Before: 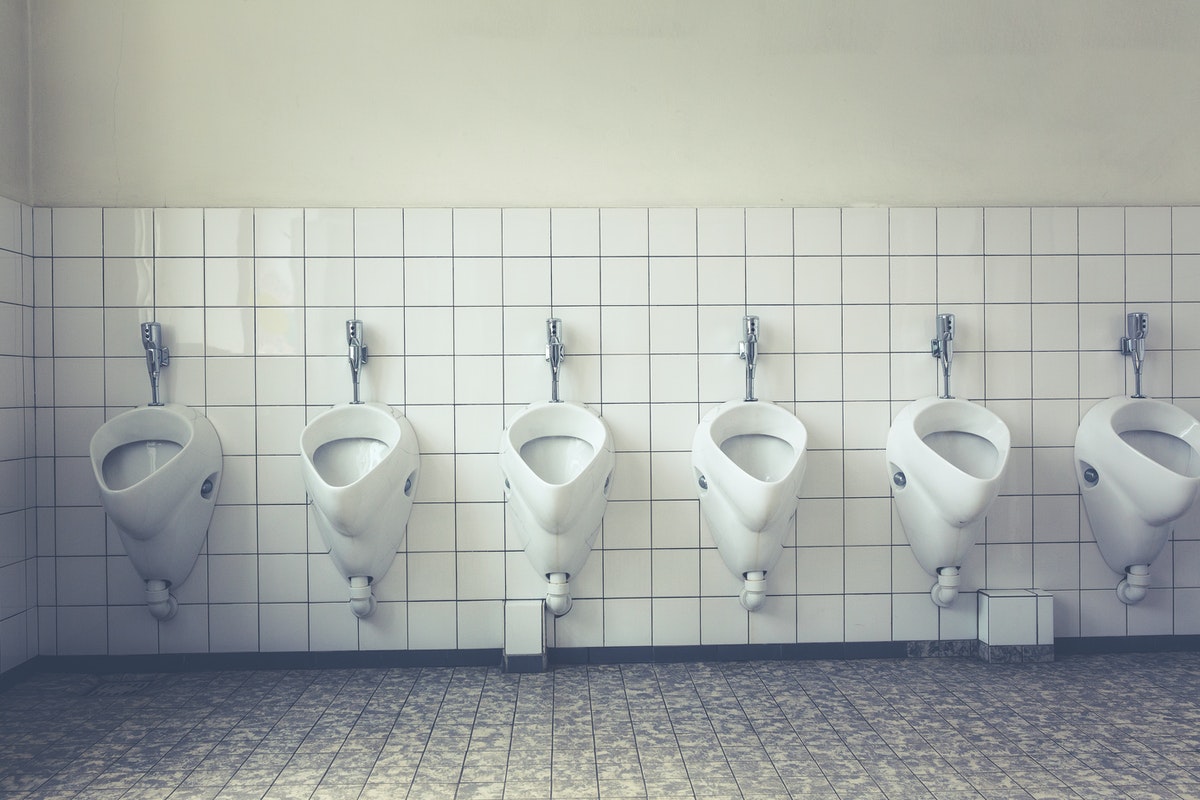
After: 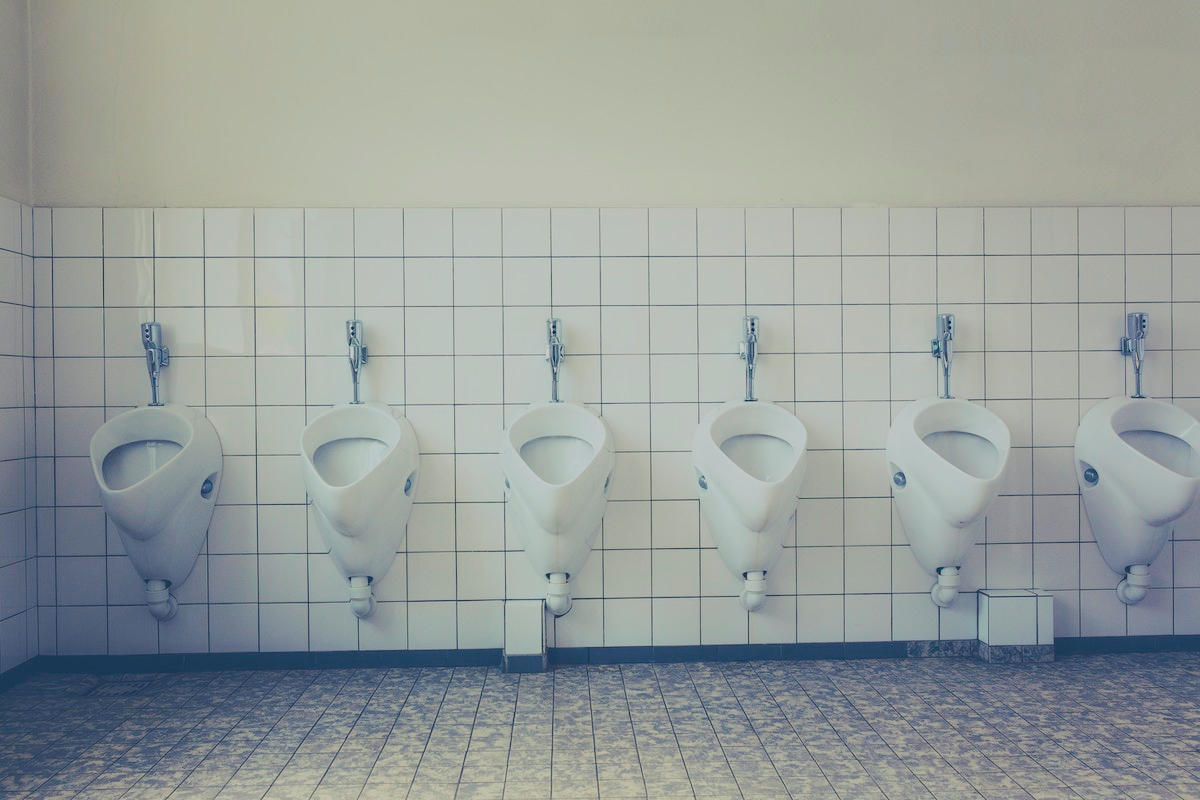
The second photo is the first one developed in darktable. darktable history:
color balance rgb: perceptual saturation grading › global saturation 35%, perceptual saturation grading › highlights -30%, perceptual saturation grading › shadows 35%, perceptual brilliance grading › global brilliance 3%, perceptual brilliance grading › highlights -3%, perceptual brilliance grading › shadows 3%
filmic rgb: black relative exposure -6.15 EV, white relative exposure 6.96 EV, hardness 2.23, color science v6 (2022)
